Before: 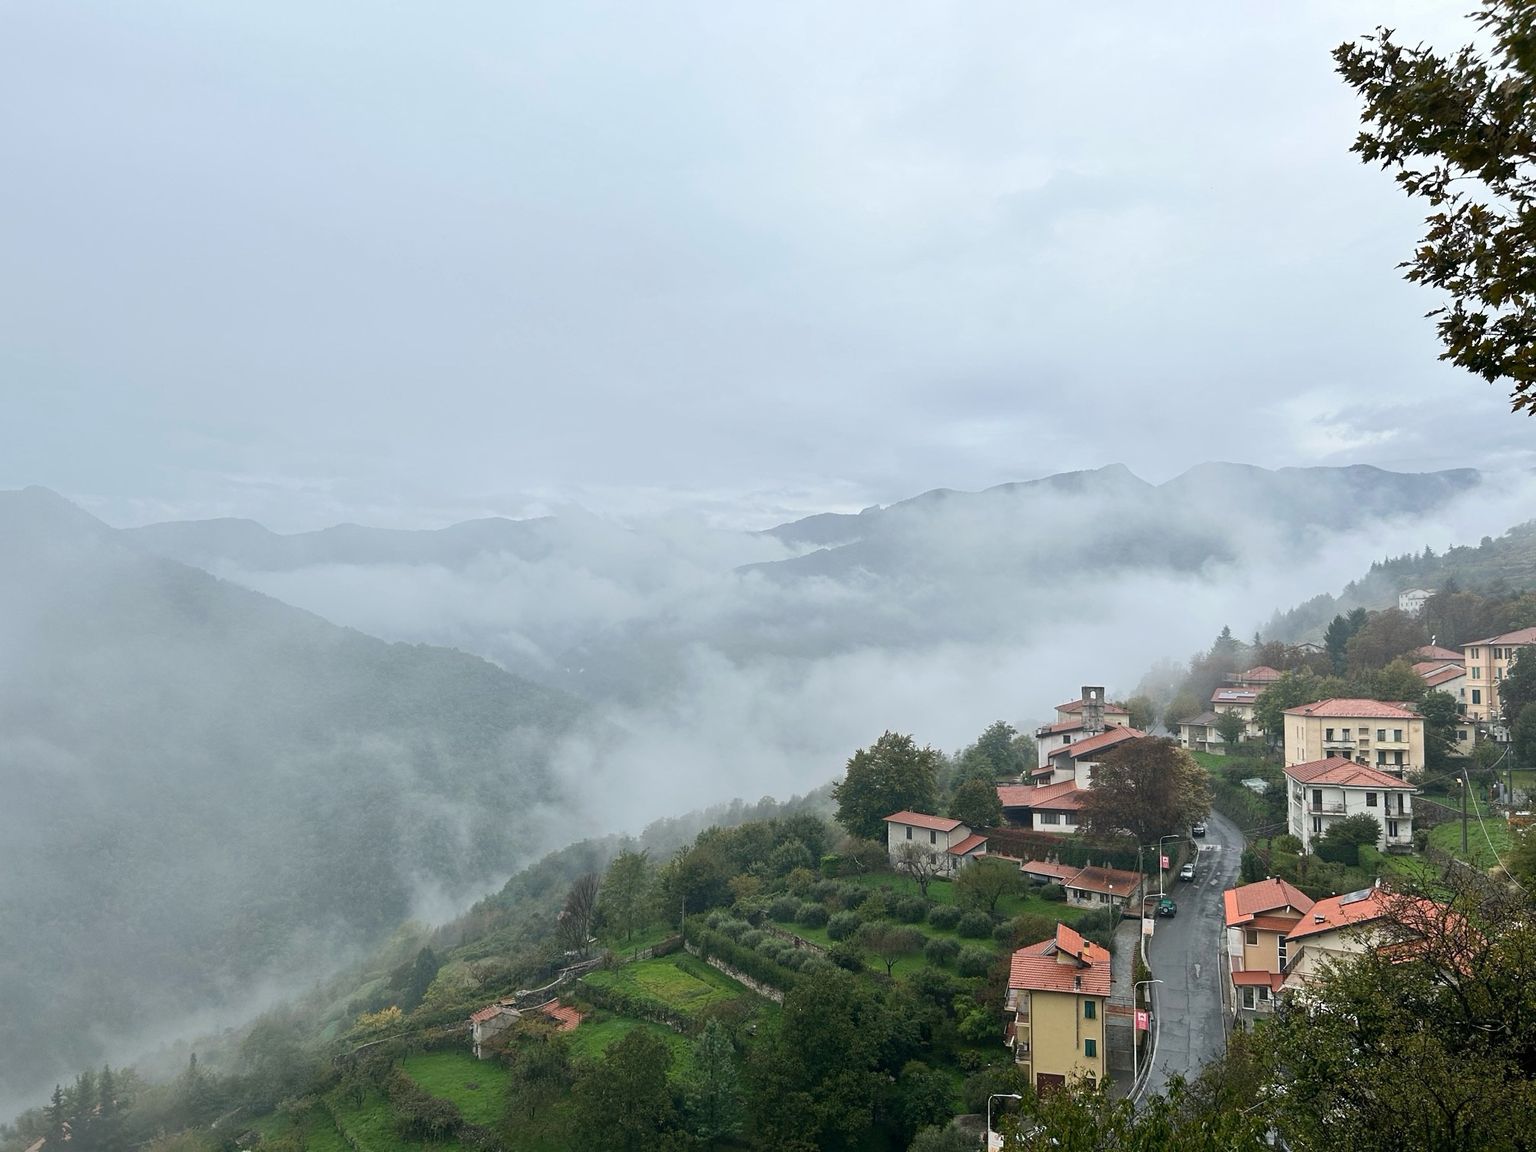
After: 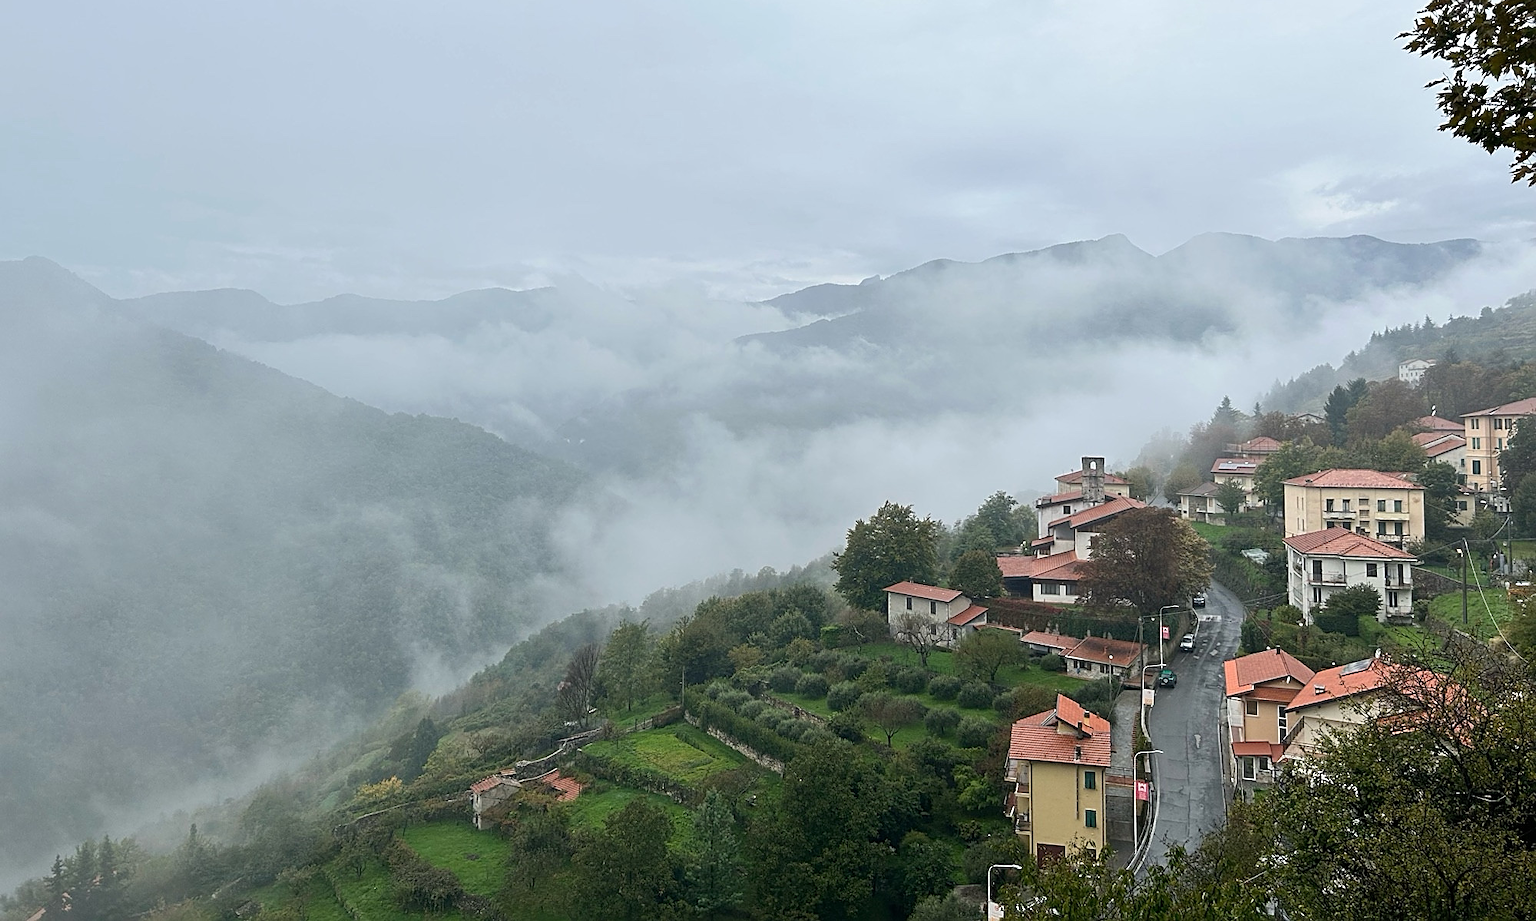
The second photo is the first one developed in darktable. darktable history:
crop and rotate: top 19.998%
sharpen: on, module defaults
